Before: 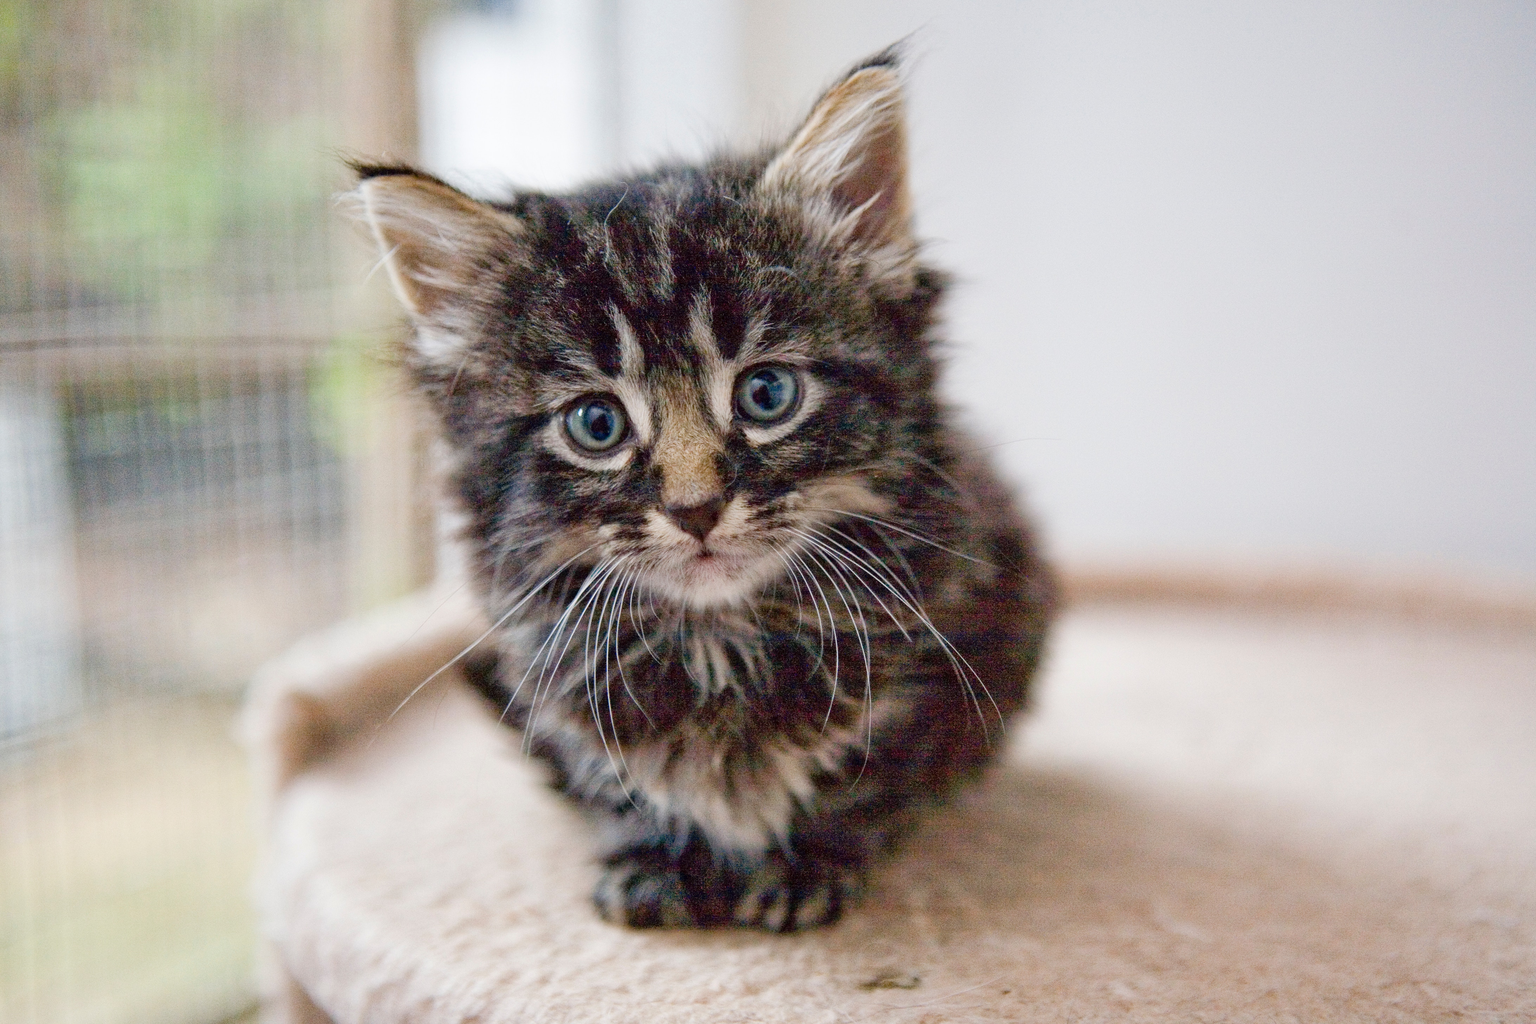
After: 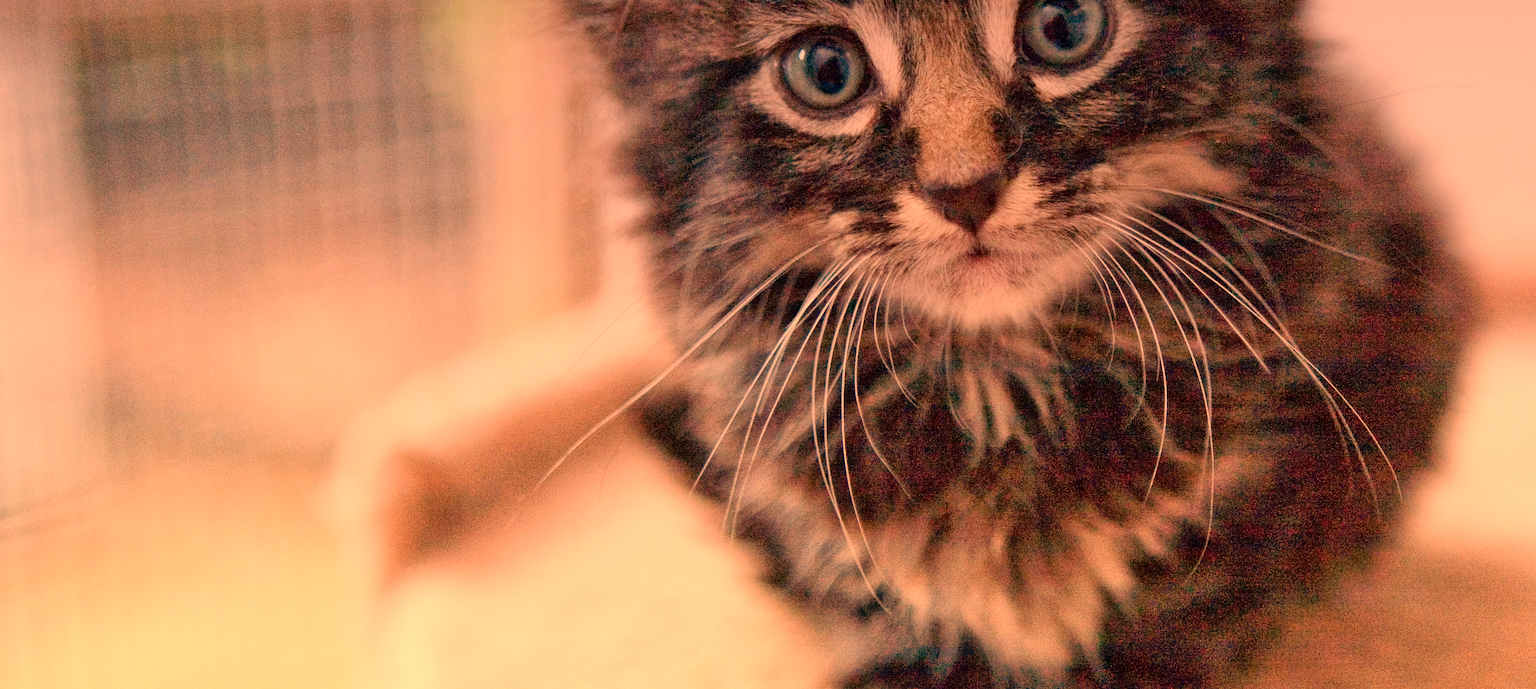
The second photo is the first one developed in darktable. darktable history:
rotate and perspective: rotation -0.45°, automatic cropping original format, crop left 0.008, crop right 0.992, crop top 0.012, crop bottom 0.988
crop: top 36.498%, right 27.964%, bottom 14.995%
graduated density: hue 238.83°, saturation 50%
white balance: red 1.467, blue 0.684
